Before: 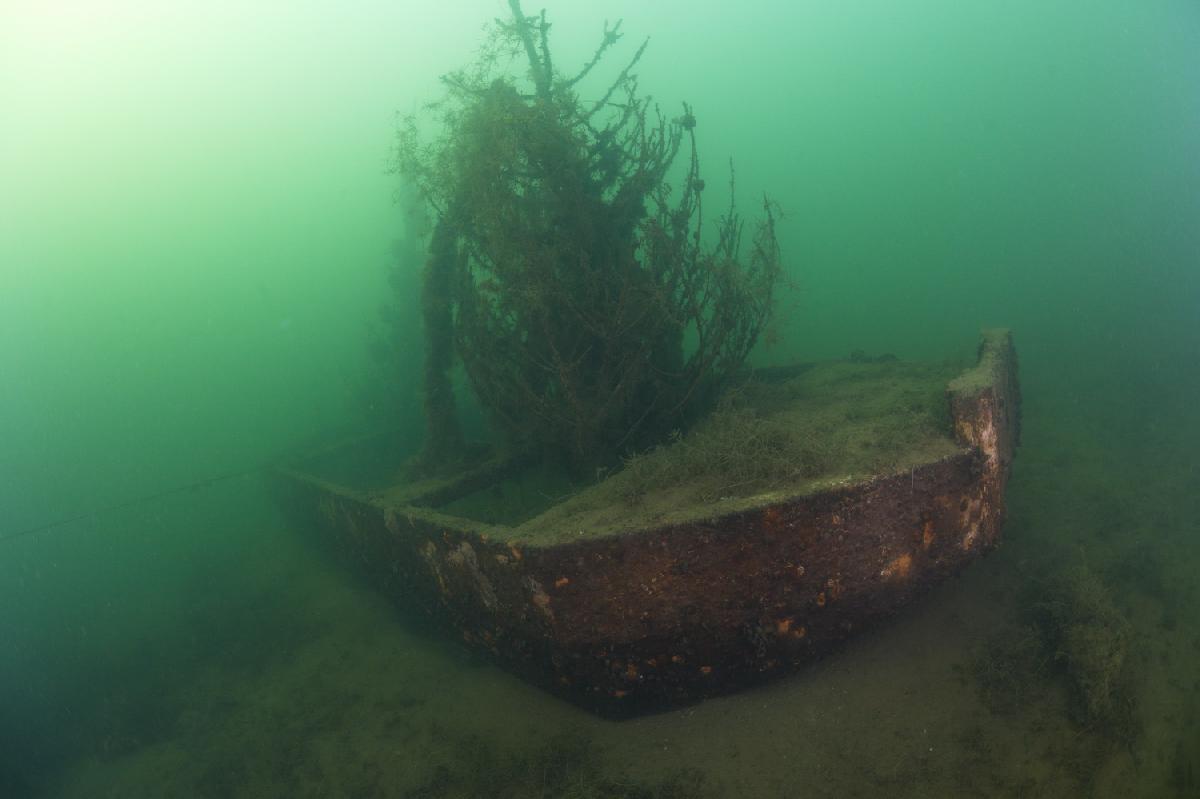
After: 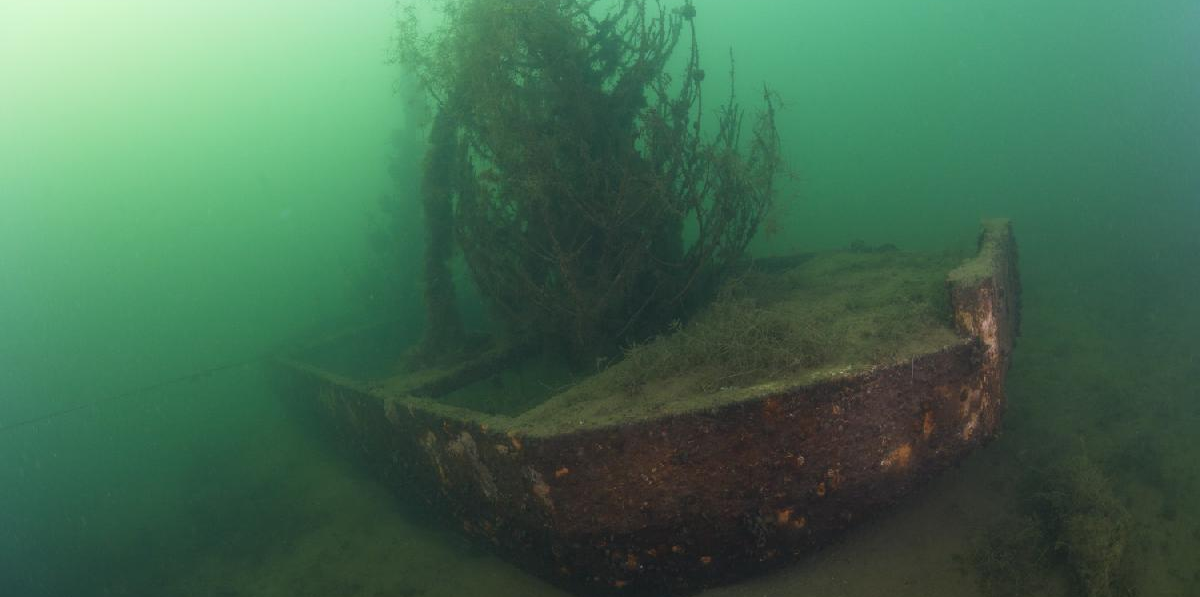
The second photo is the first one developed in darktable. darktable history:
crop: top 13.808%, bottom 11.356%
